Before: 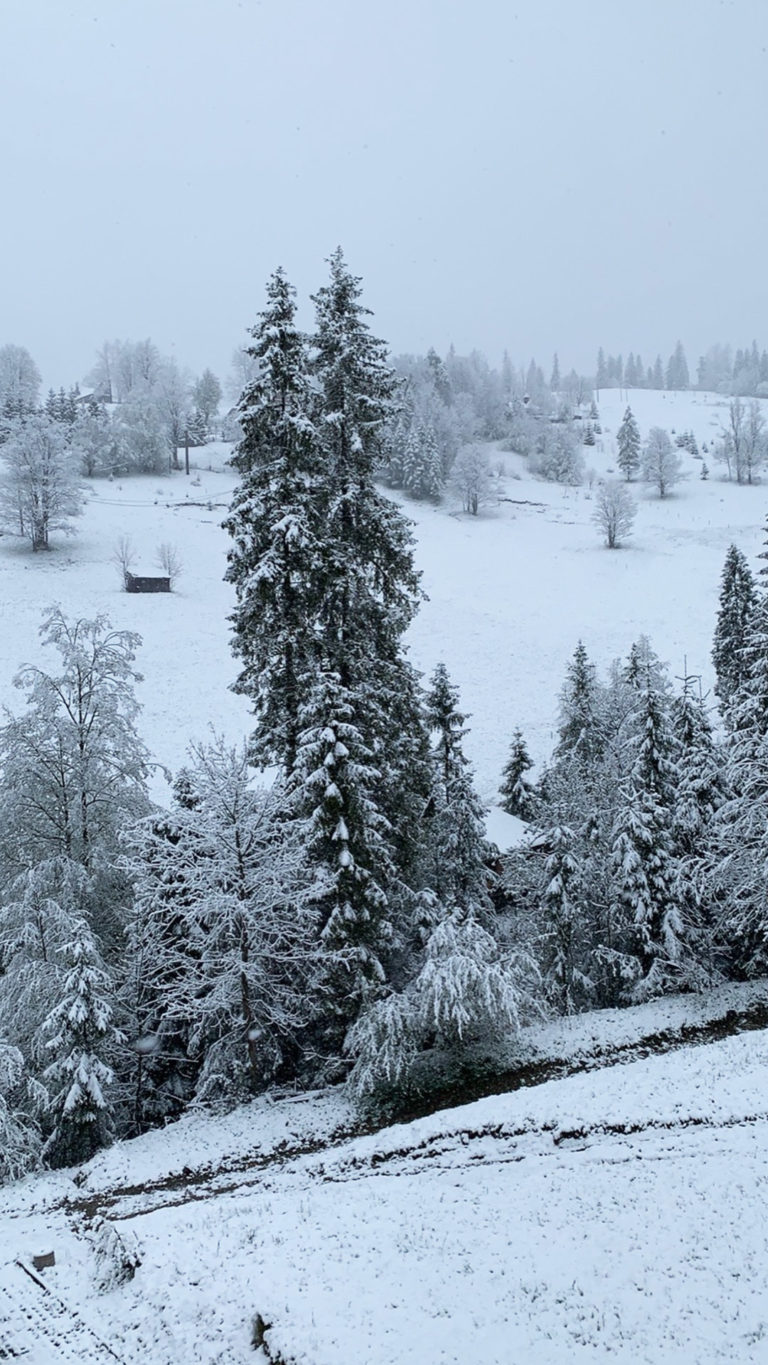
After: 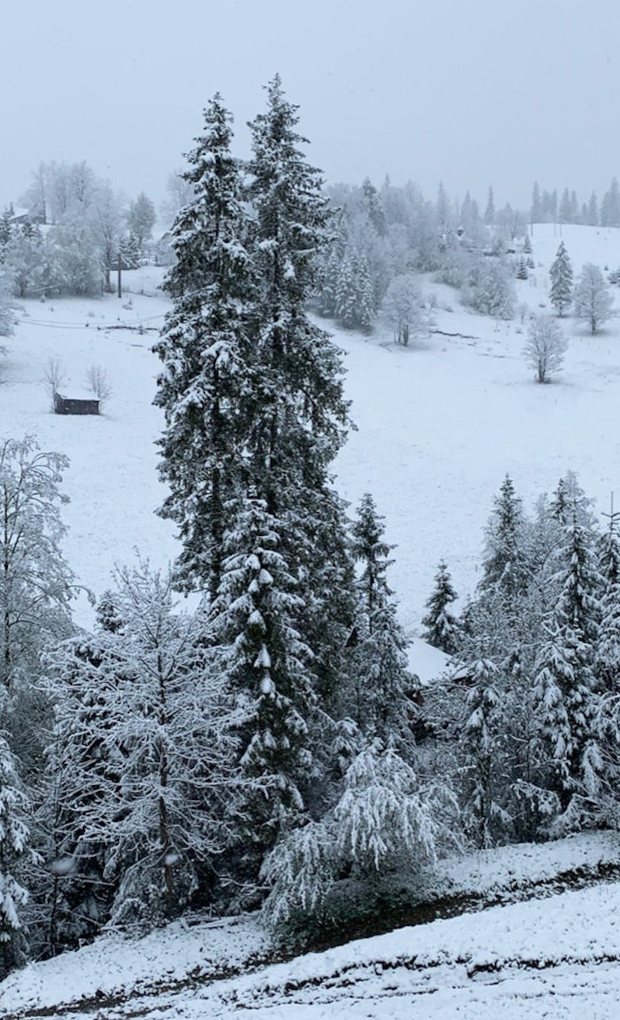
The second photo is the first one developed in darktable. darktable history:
crop and rotate: left 10.071%, top 10.071%, right 10.02%, bottom 10.02%
rotate and perspective: rotation 1.57°, crop left 0.018, crop right 0.982, crop top 0.039, crop bottom 0.961
